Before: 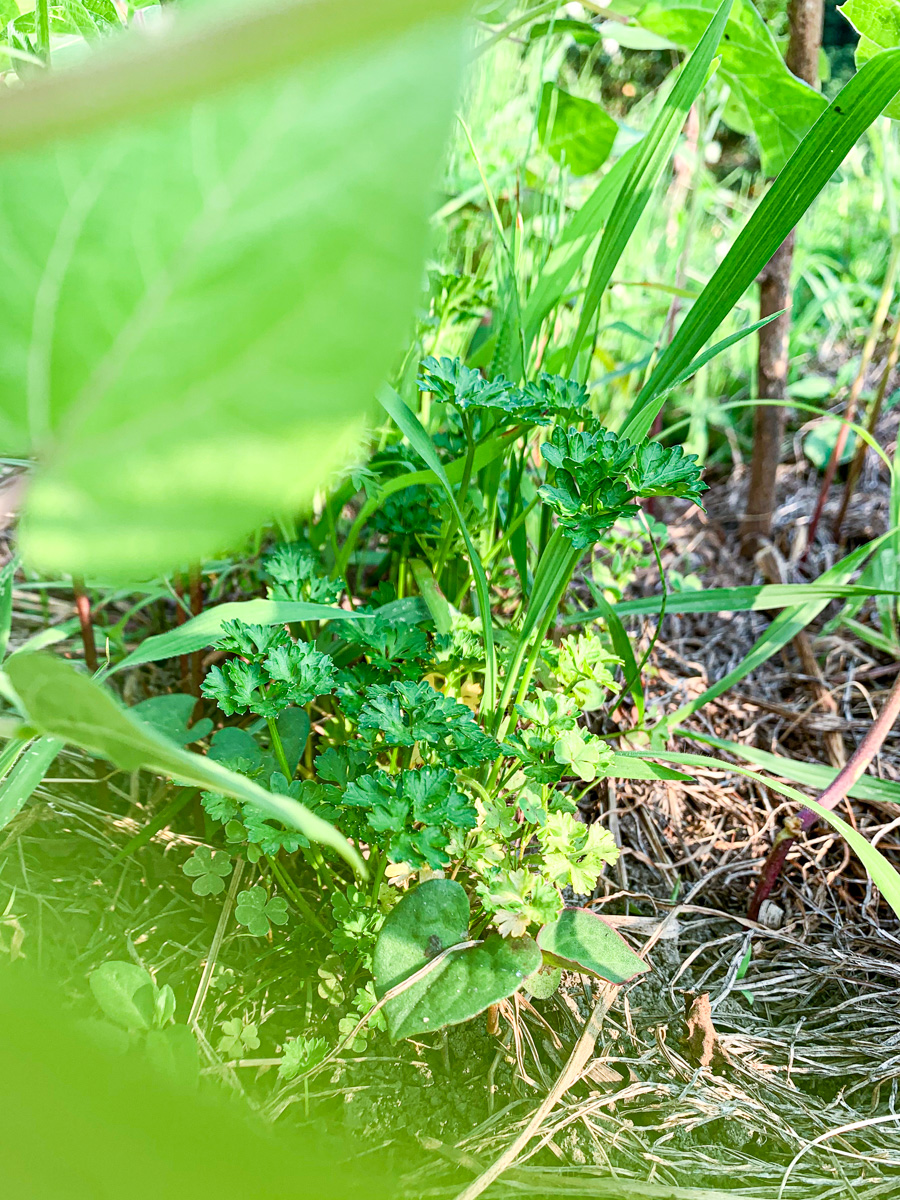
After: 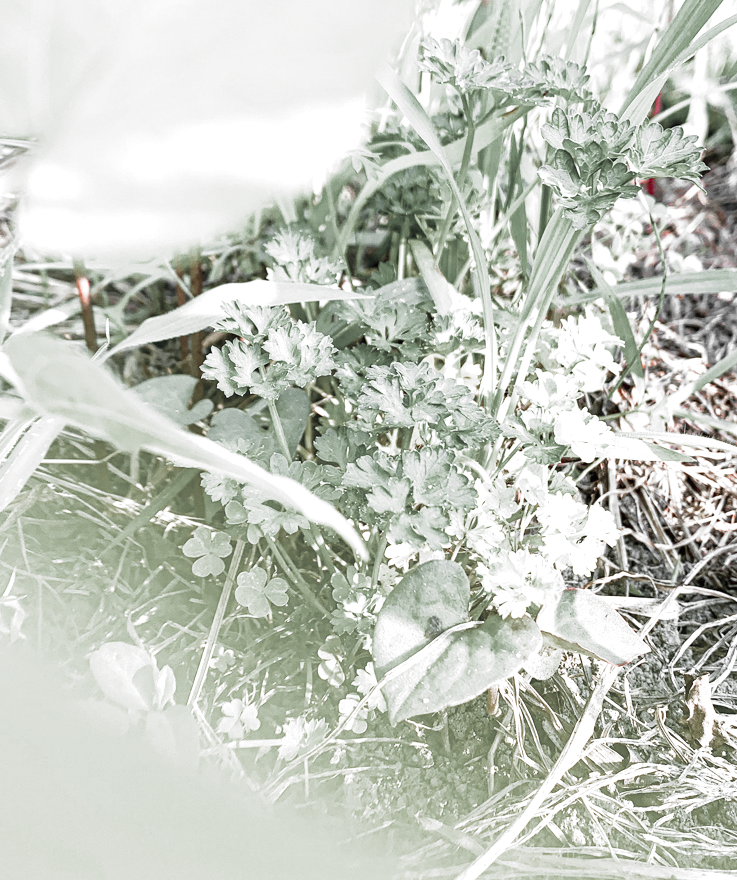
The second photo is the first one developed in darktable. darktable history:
filmic rgb: black relative exposure -16 EV, white relative exposure 2.92 EV, hardness 9.98, color science v5 (2021), contrast in shadows safe, contrast in highlights safe
exposure: exposure 0.996 EV, compensate highlight preservation false
crop: top 26.593%, right 18.01%
color zones: curves: ch1 [(0, 0.831) (0.08, 0.771) (0.157, 0.268) (0.241, 0.207) (0.562, -0.005) (0.714, -0.013) (0.876, 0.01) (1, 0.831)]
